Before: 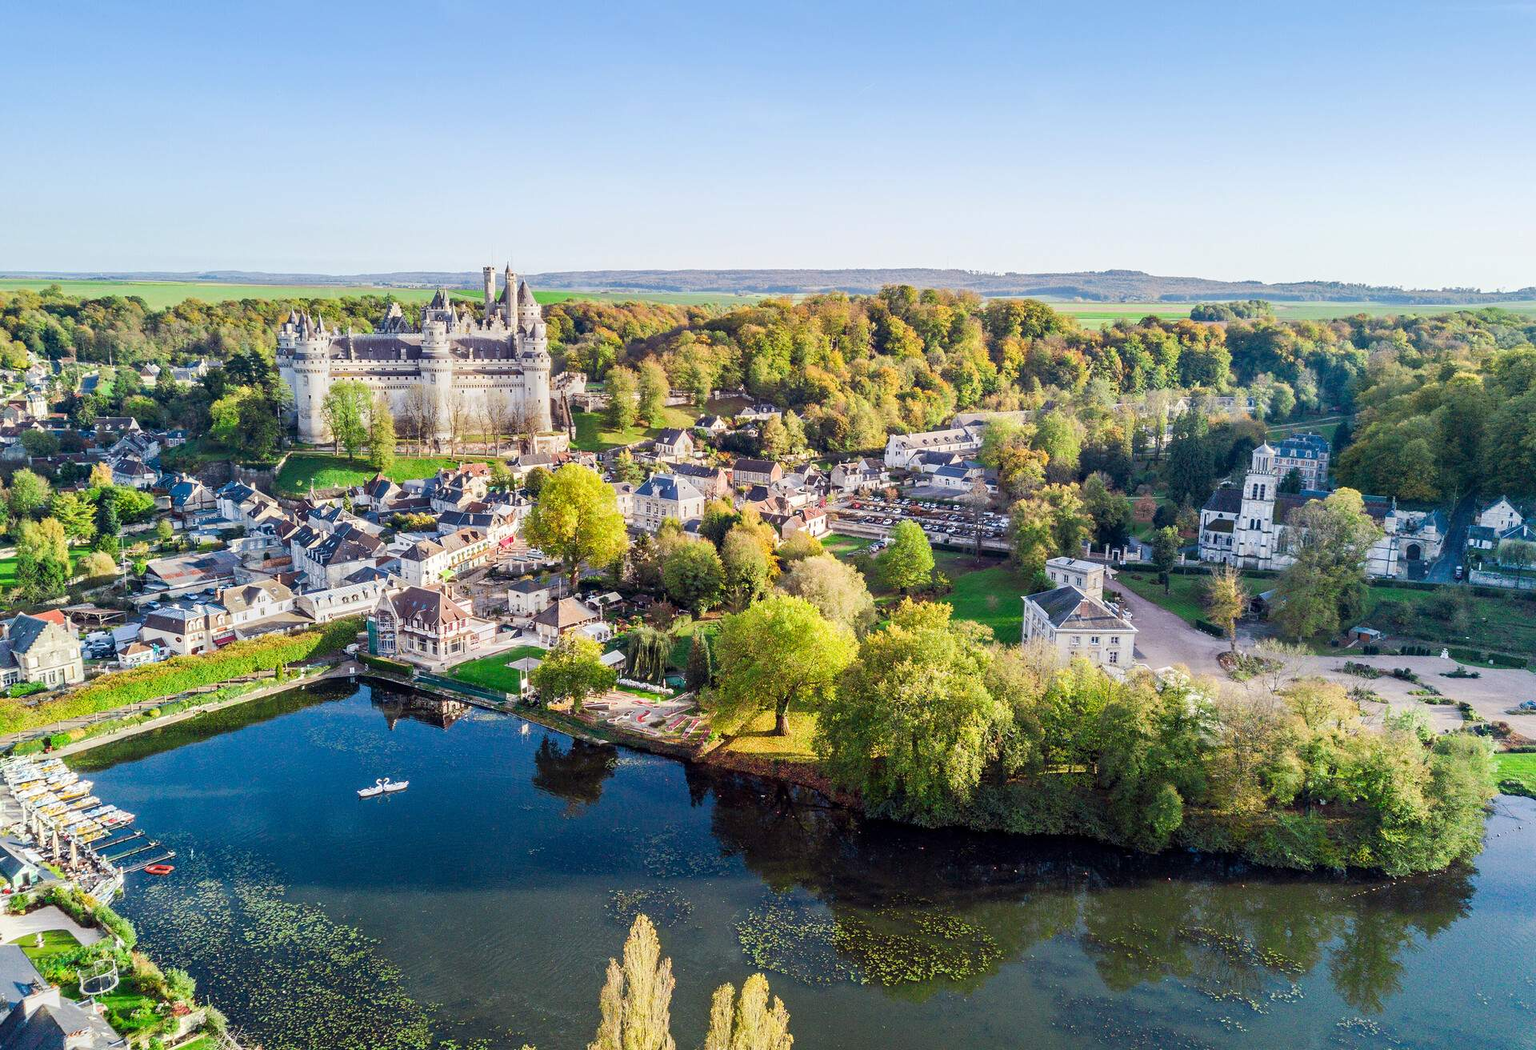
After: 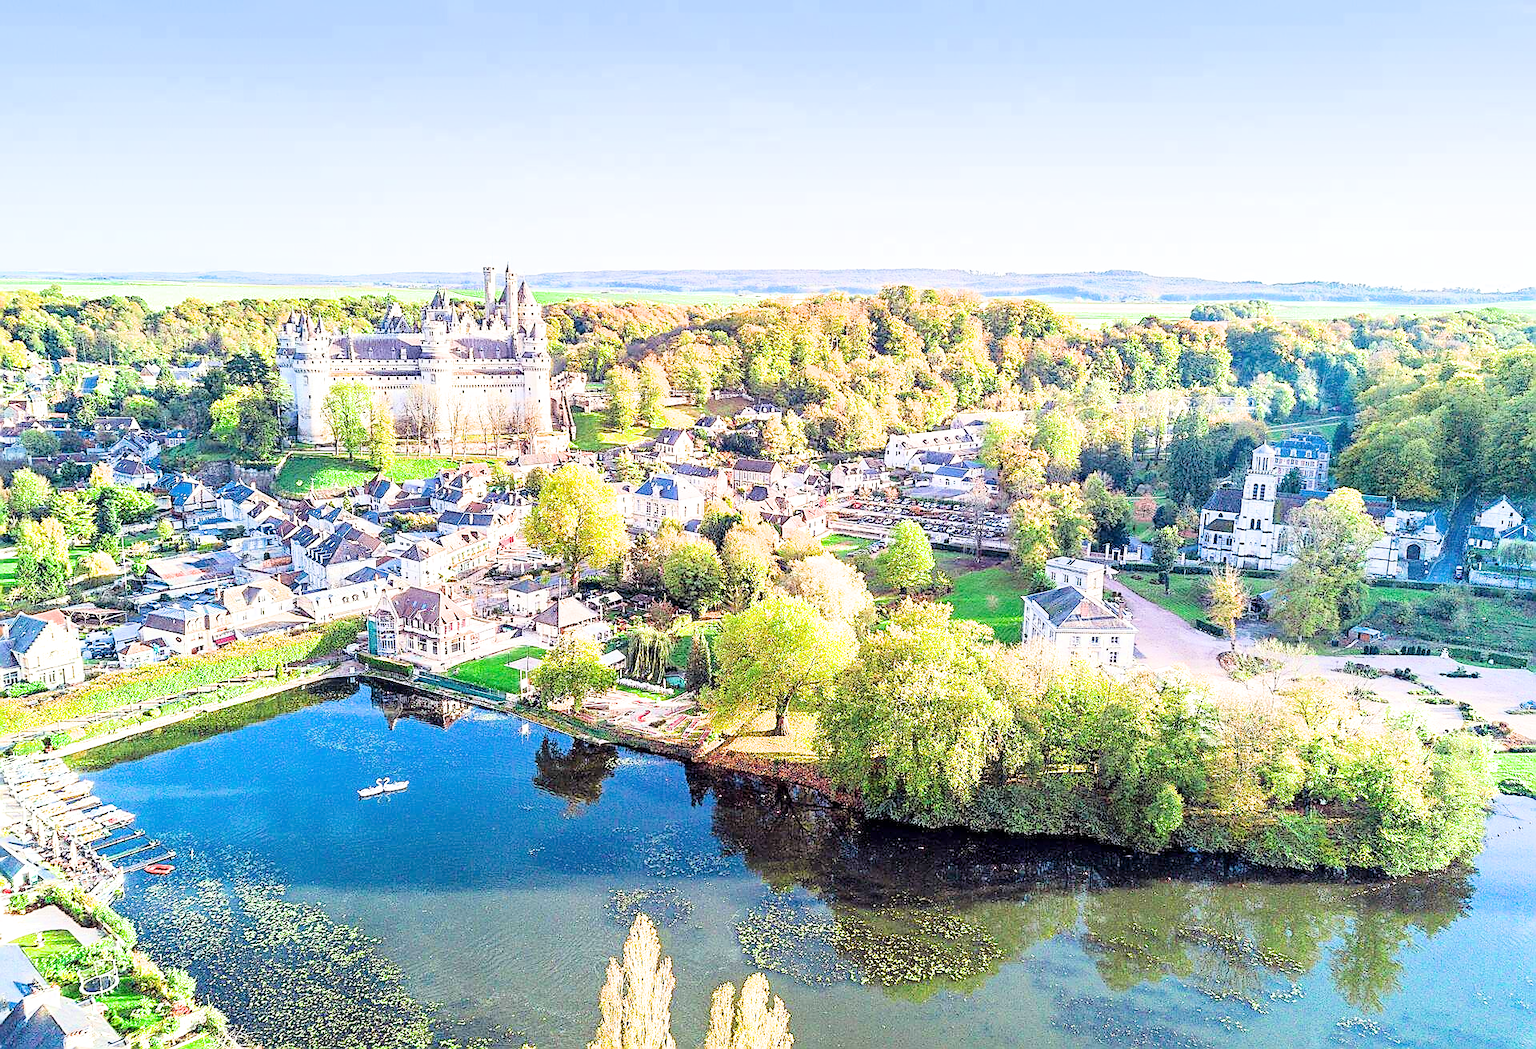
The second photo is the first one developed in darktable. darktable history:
sharpen: radius 1.4, amount 1.25, threshold 0.7
filmic rgb: black relative exposure -7.65 EV, white relative exposure 4.56 EV, hardness 3.61, color science v6 (2022)
exposure: exposure 2.25 EV, compensate highlight preservation false
